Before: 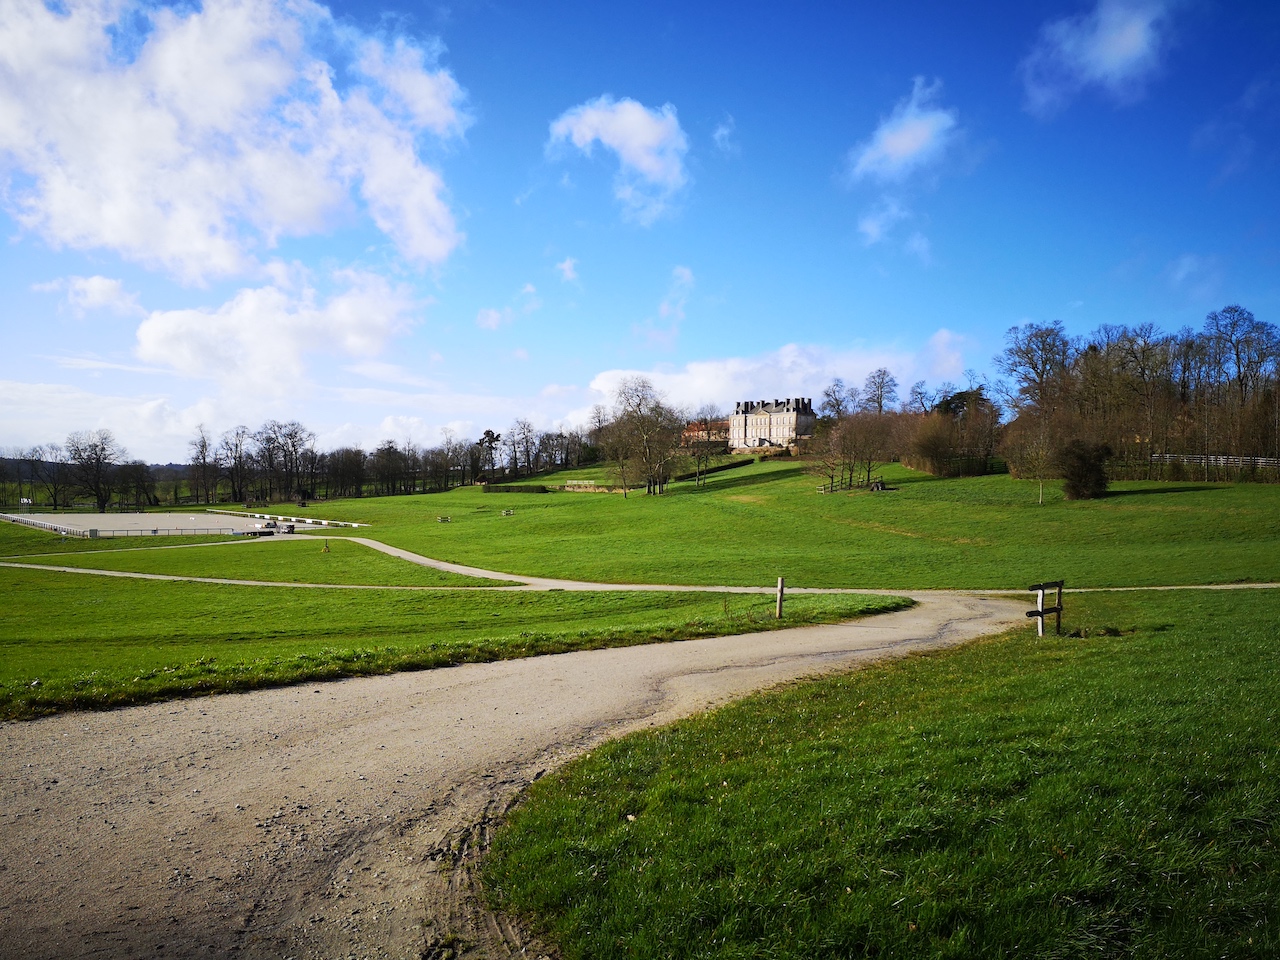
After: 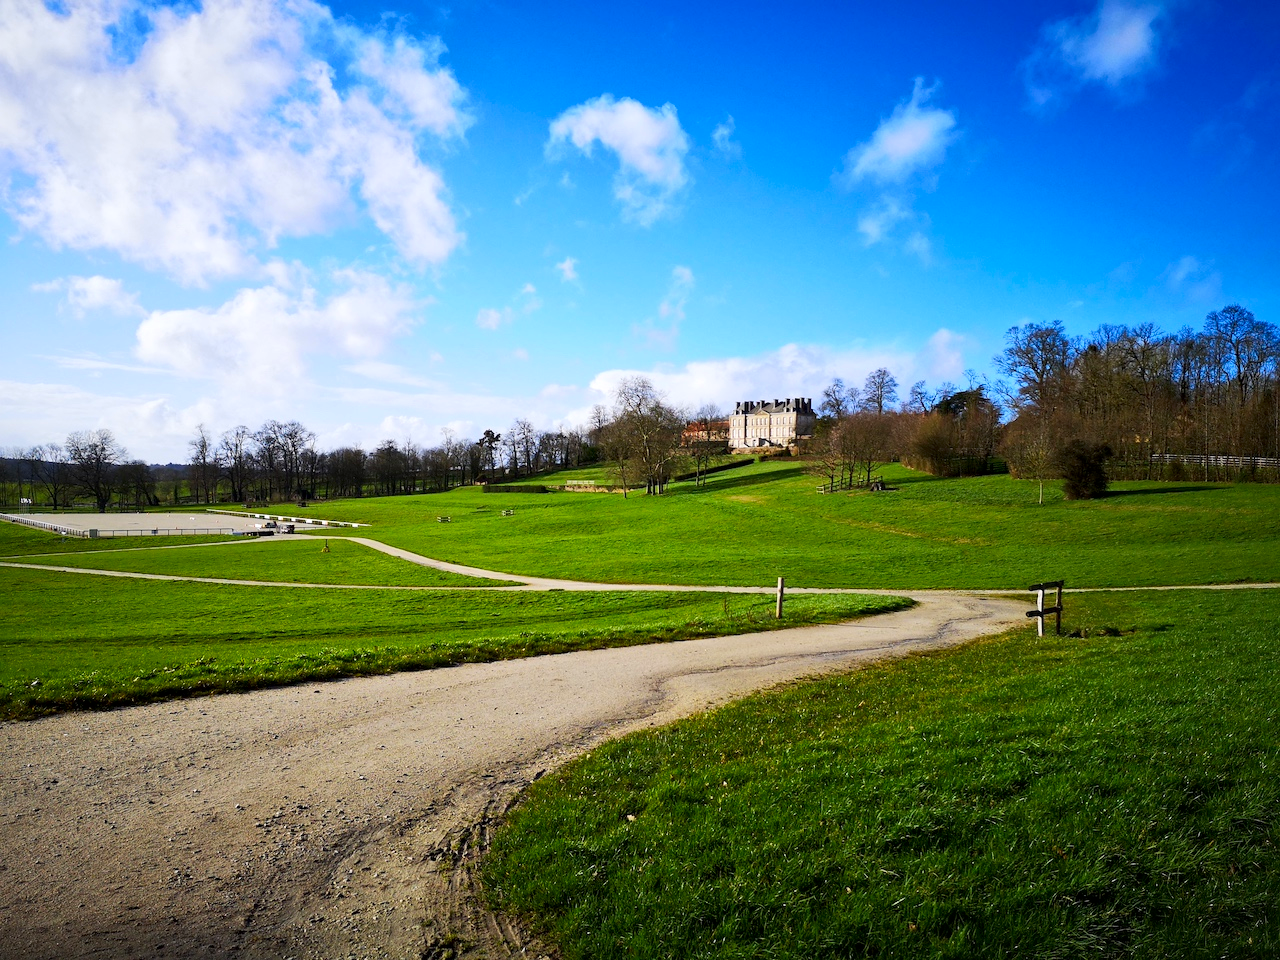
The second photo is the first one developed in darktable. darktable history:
local contrast: mode bilateral grid, contrast 30, coarseness 25, midtone range 0.2
contrast brightness saturation: contrast 0.09, saturation 0.28
